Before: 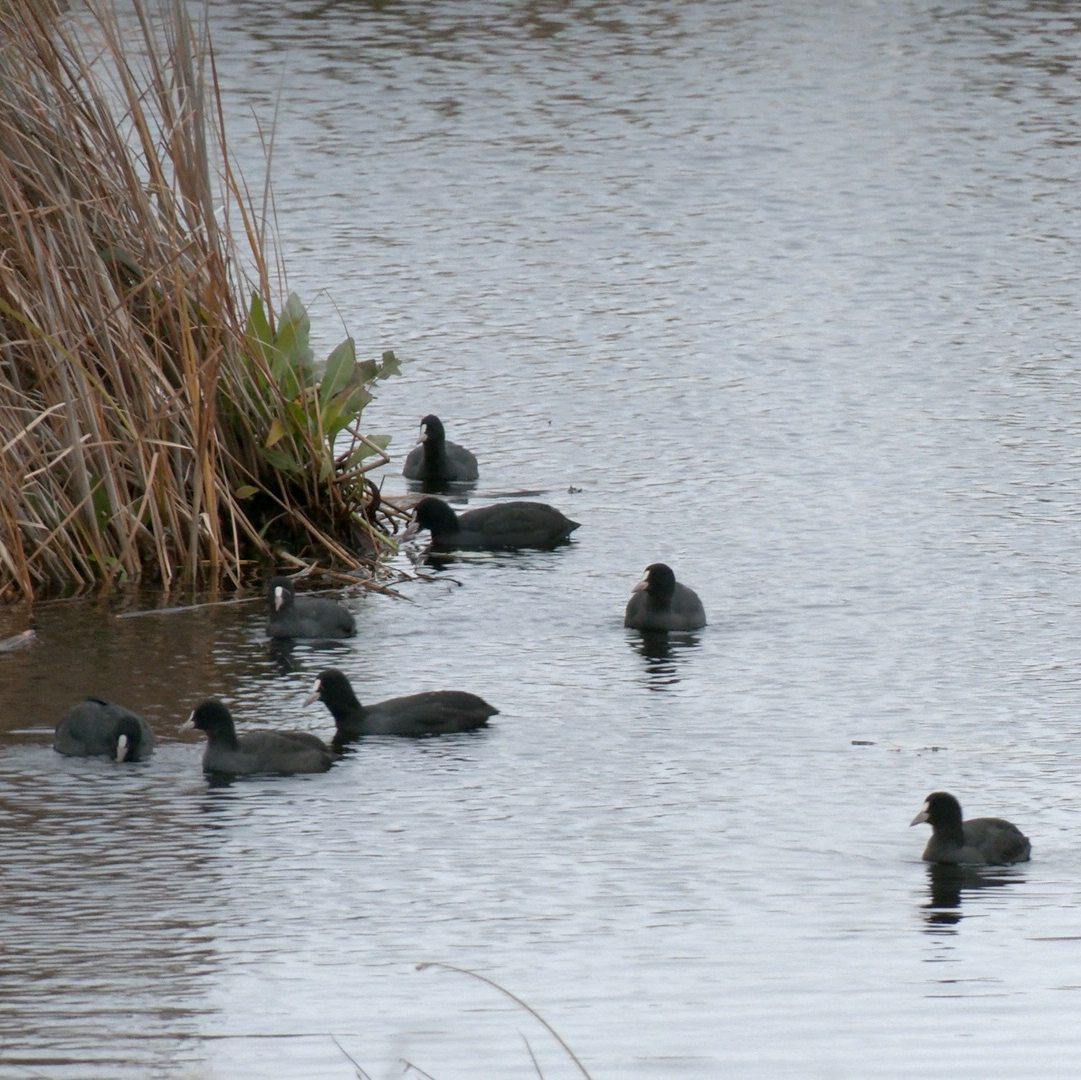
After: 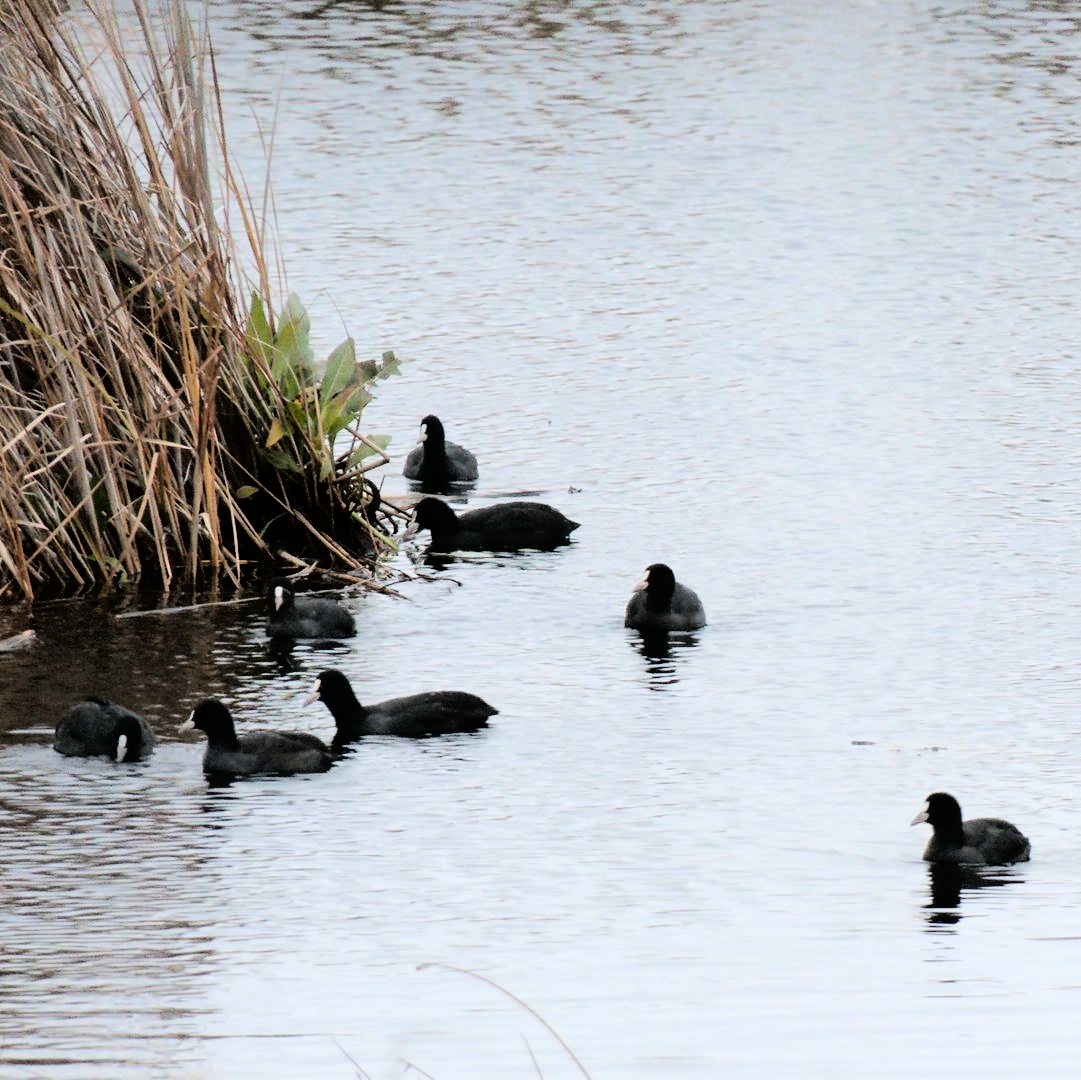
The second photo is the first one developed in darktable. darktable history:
base curve: curves: ch0 [(0, 0) (0.036, 0.01) (0.123, 0.254) (0.258, 0.504) (0.507, 0.748) (1, 1)]
